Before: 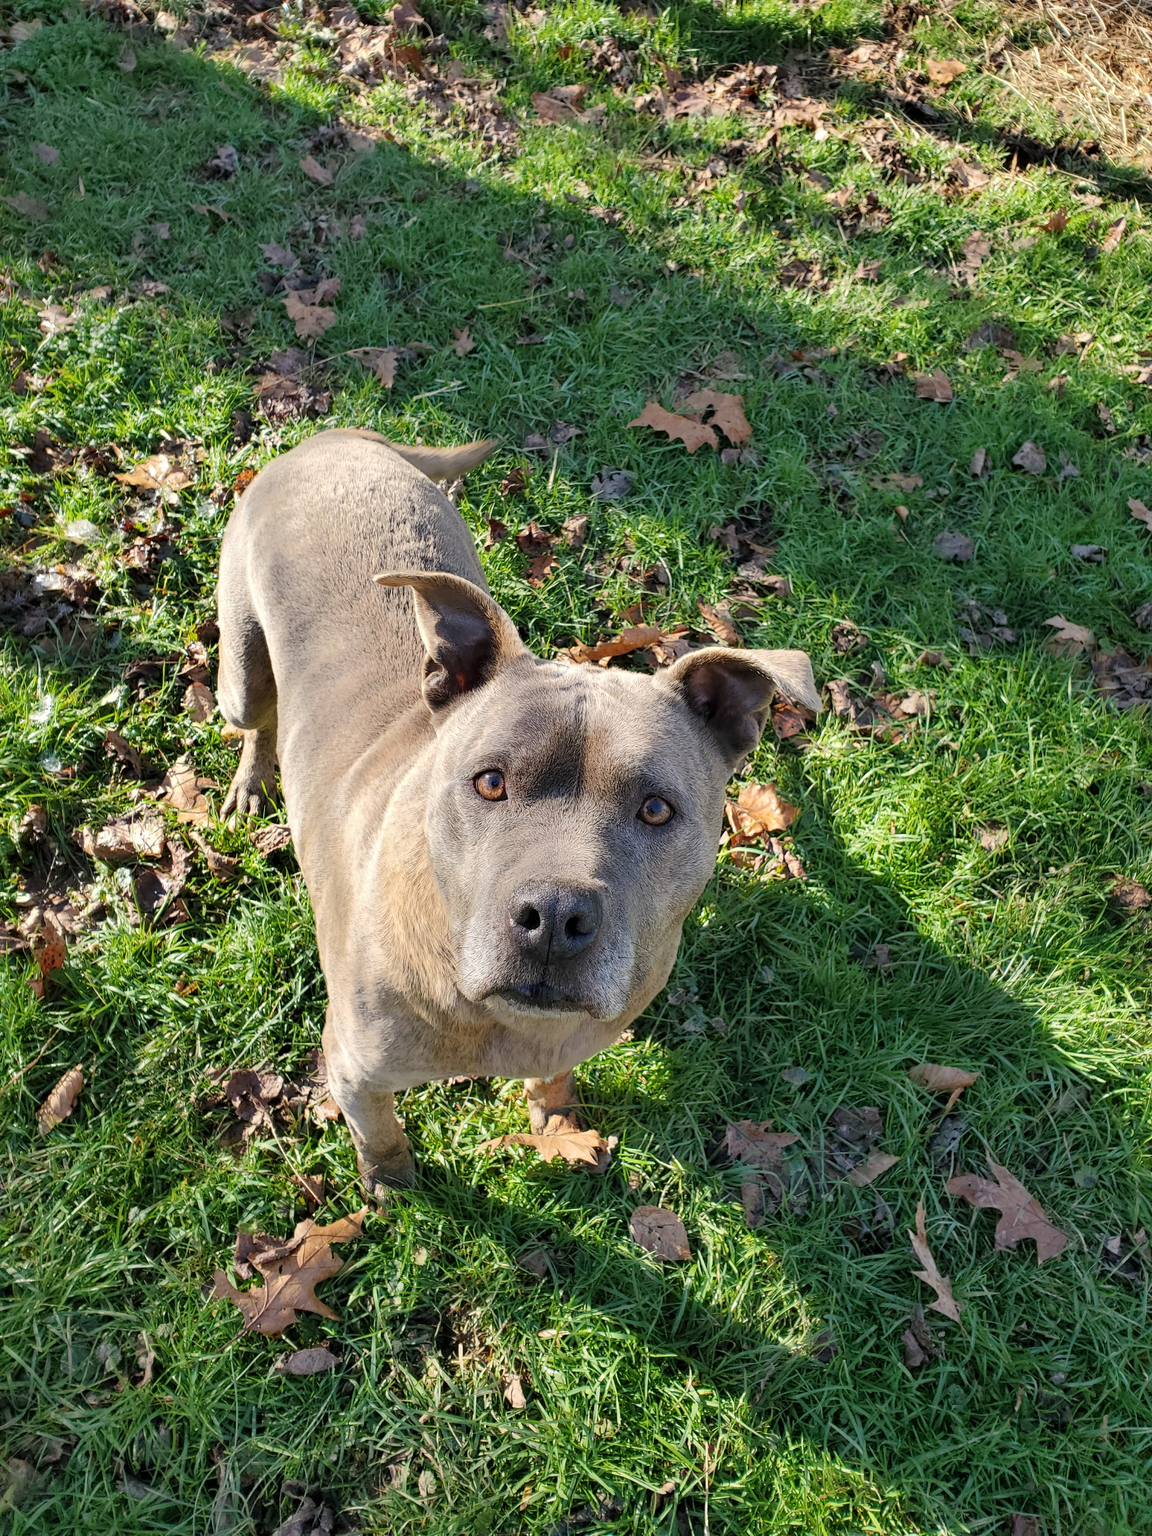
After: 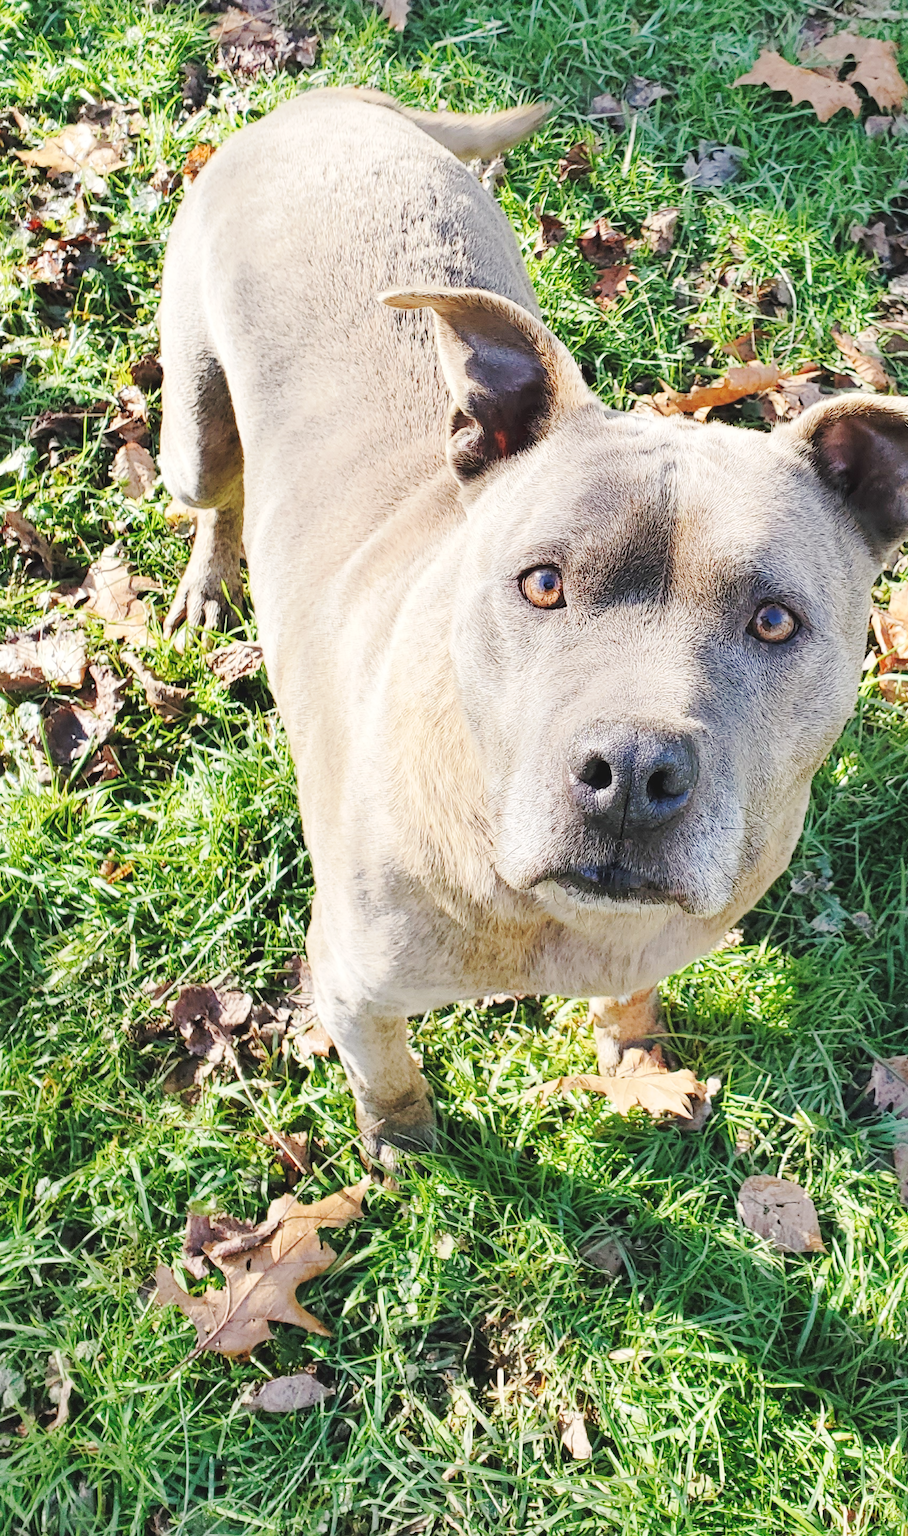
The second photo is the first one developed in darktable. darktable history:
crop: left 8.966%, top 23.852%, right 34.699%, bottom 4.703%
base curve: curves: ch0 [(0, 0.007) (0.028, 0.063) (0.121, 0.311) (0.46, 0.743) (0.859, 0.957) (1, 1)], preserve colors none
